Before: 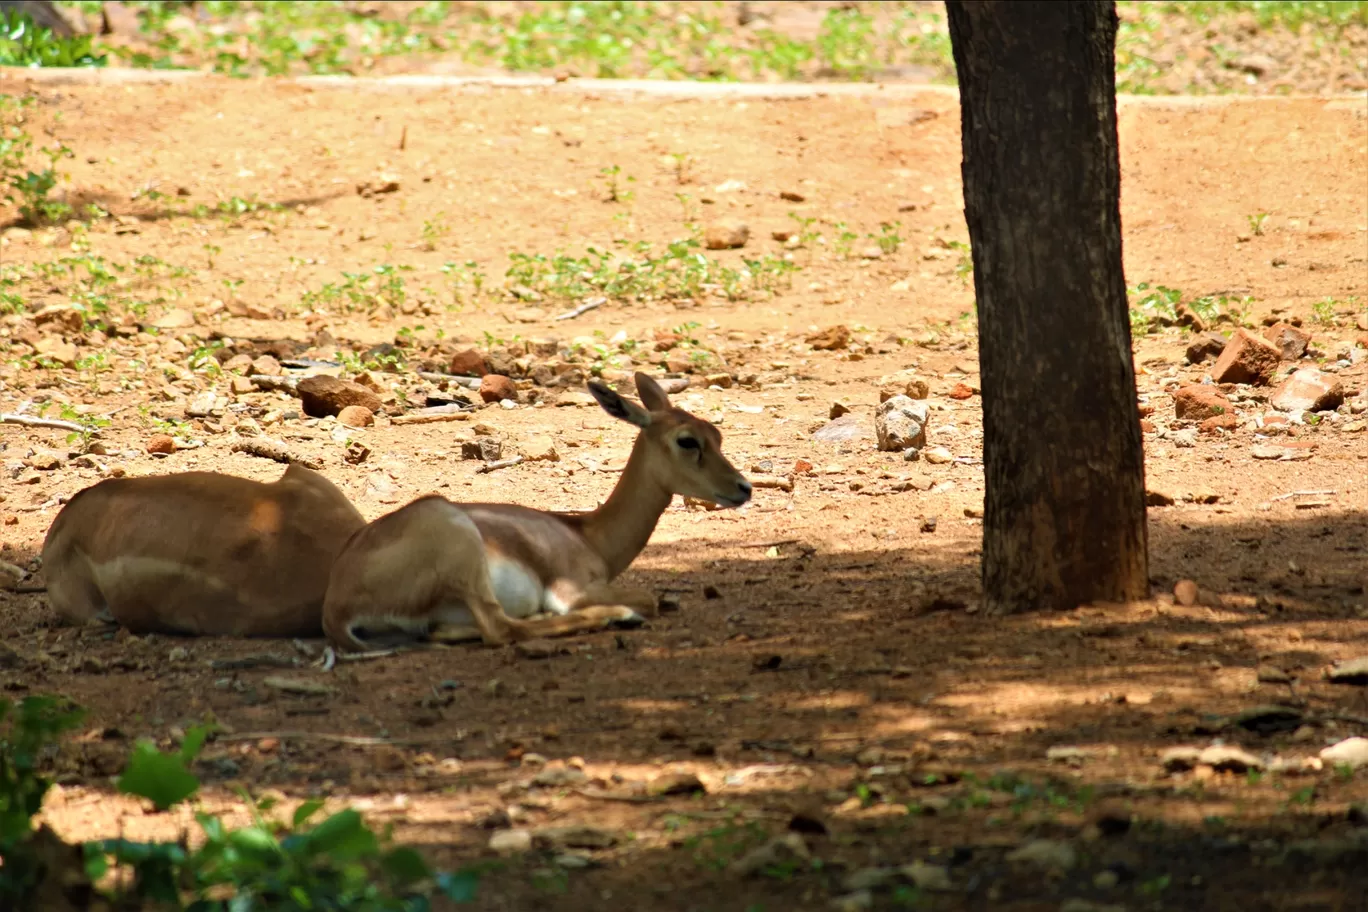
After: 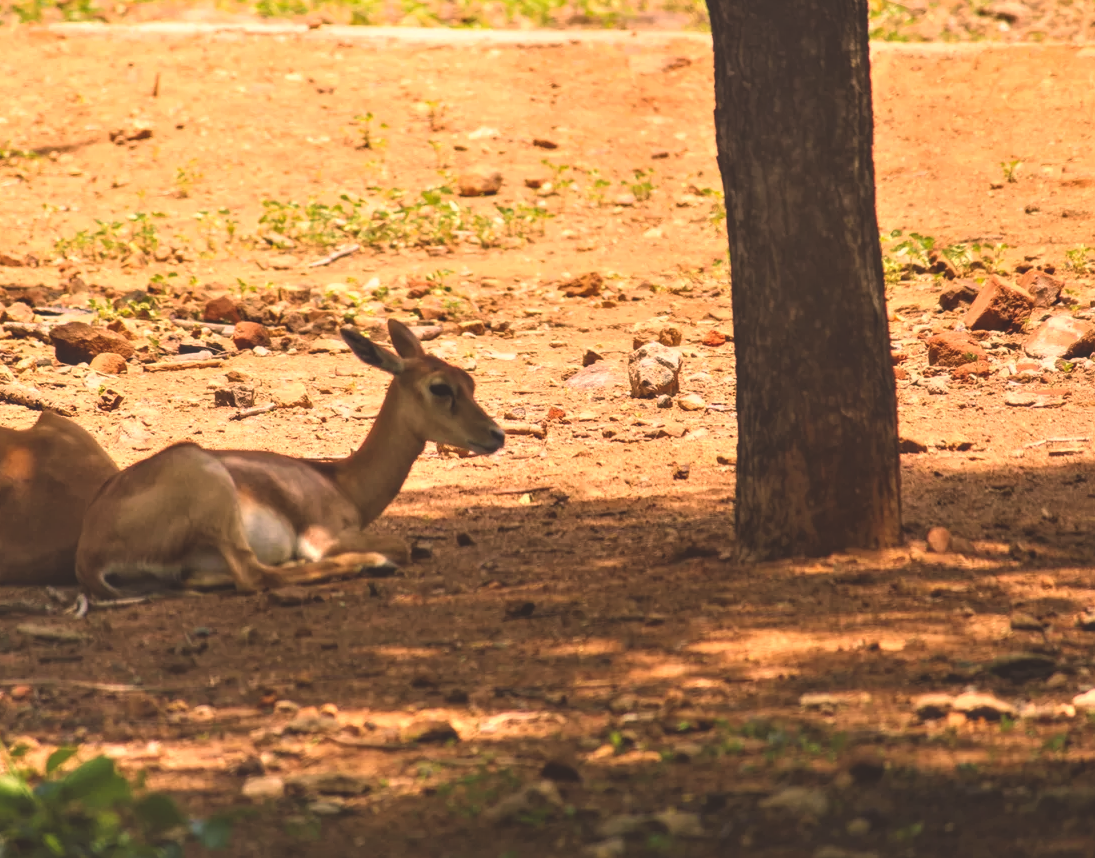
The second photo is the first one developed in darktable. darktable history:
tone equalizer: edges refinement/feathering 500, mask exposure compensation -1.57 EV, preserve details no
crop and rotate: left 18.111%, top 5.894%, right 1.78%
exposure: black level correction -0.028, compensate highlight preservation false
base curve: preserve colors none
color correction: highlights a* 21.05, highlights b* 19.59
local contrast: on, module defaults
